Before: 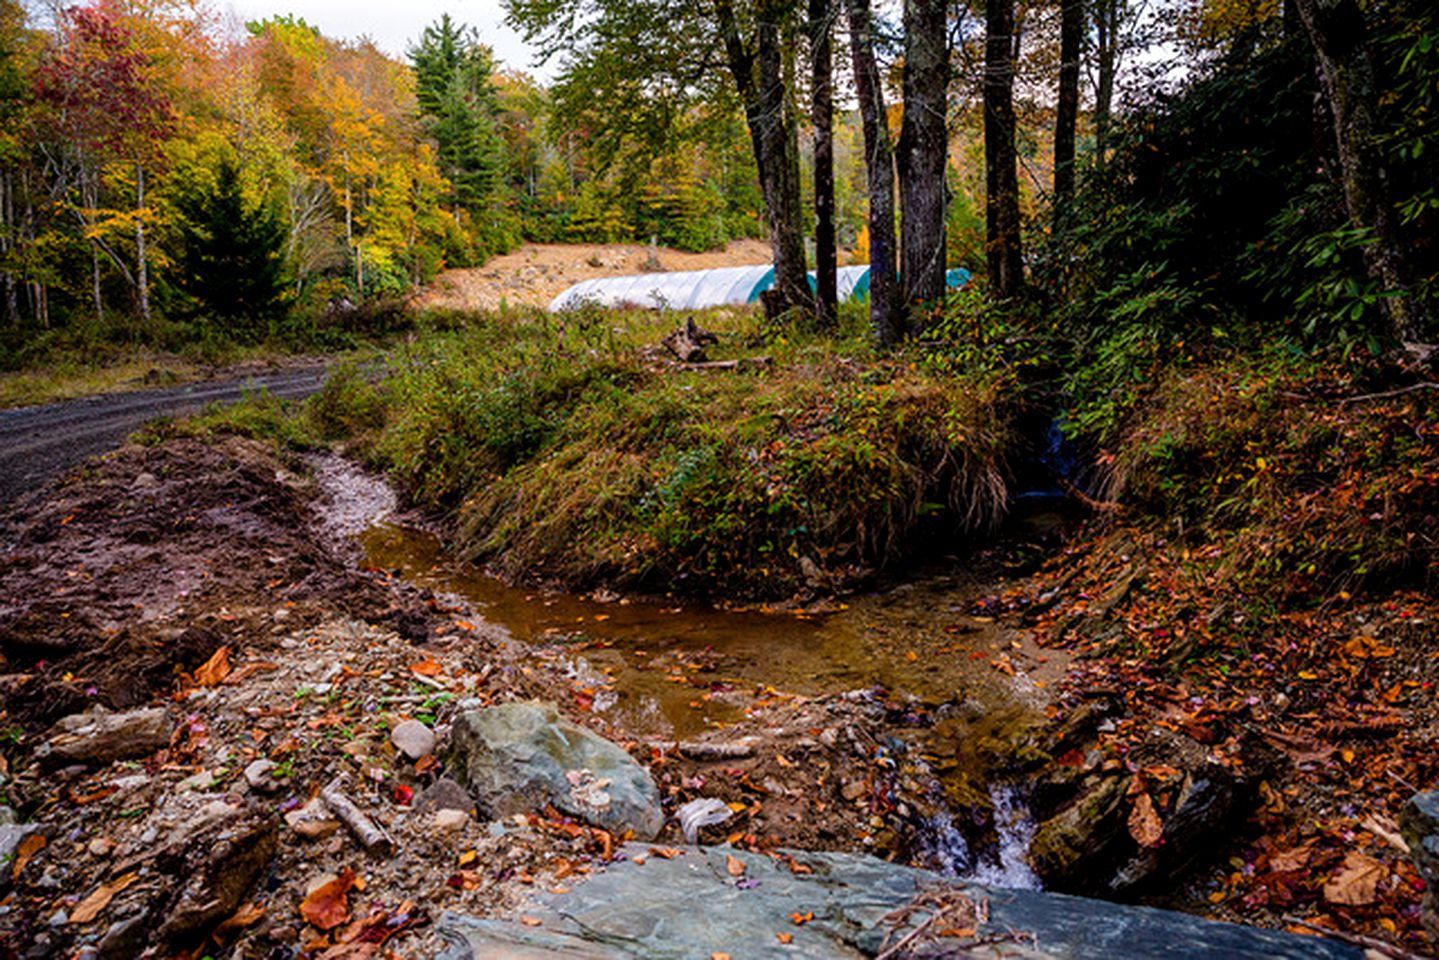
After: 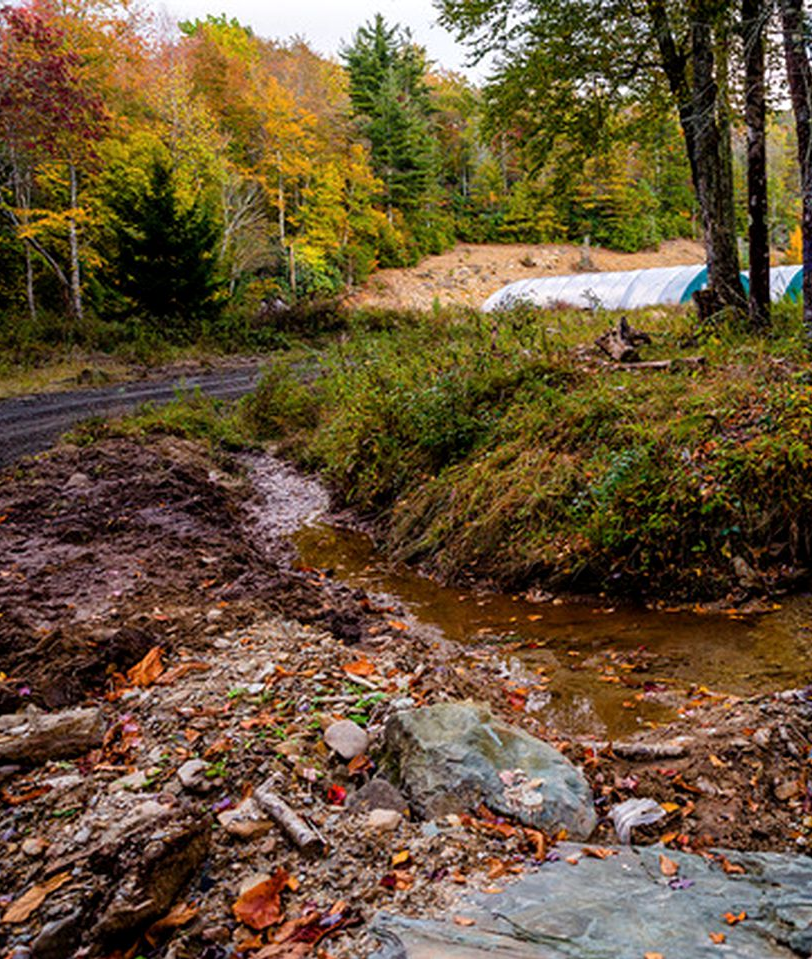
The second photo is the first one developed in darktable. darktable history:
crop: left 4.695%, right 38.82%
